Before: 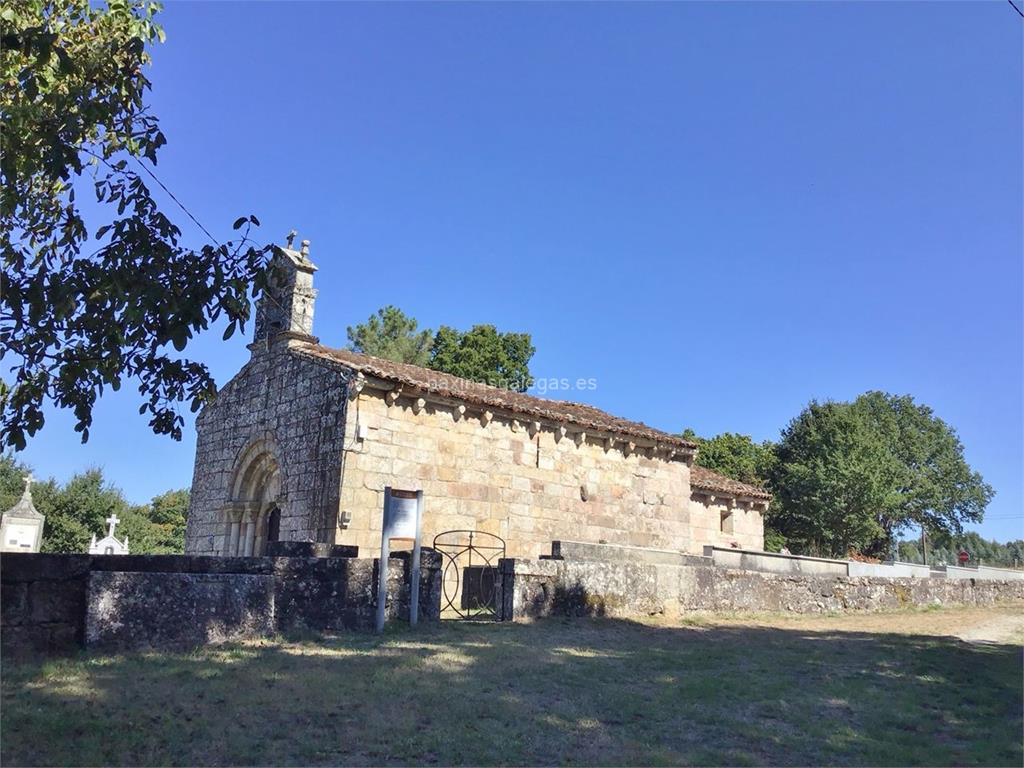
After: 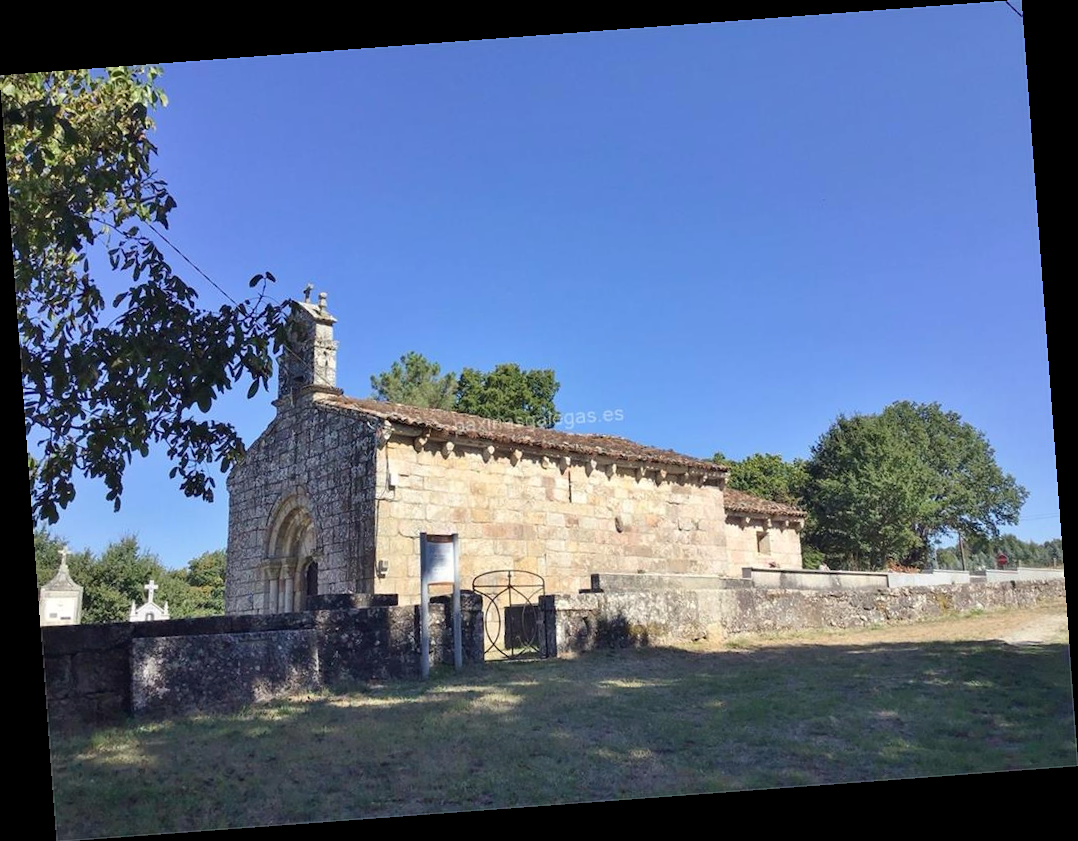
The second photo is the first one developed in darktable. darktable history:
rotate and perspective: rotation -4.25°, automatic cropping off
white balance: red 1.009, blue 0.985
